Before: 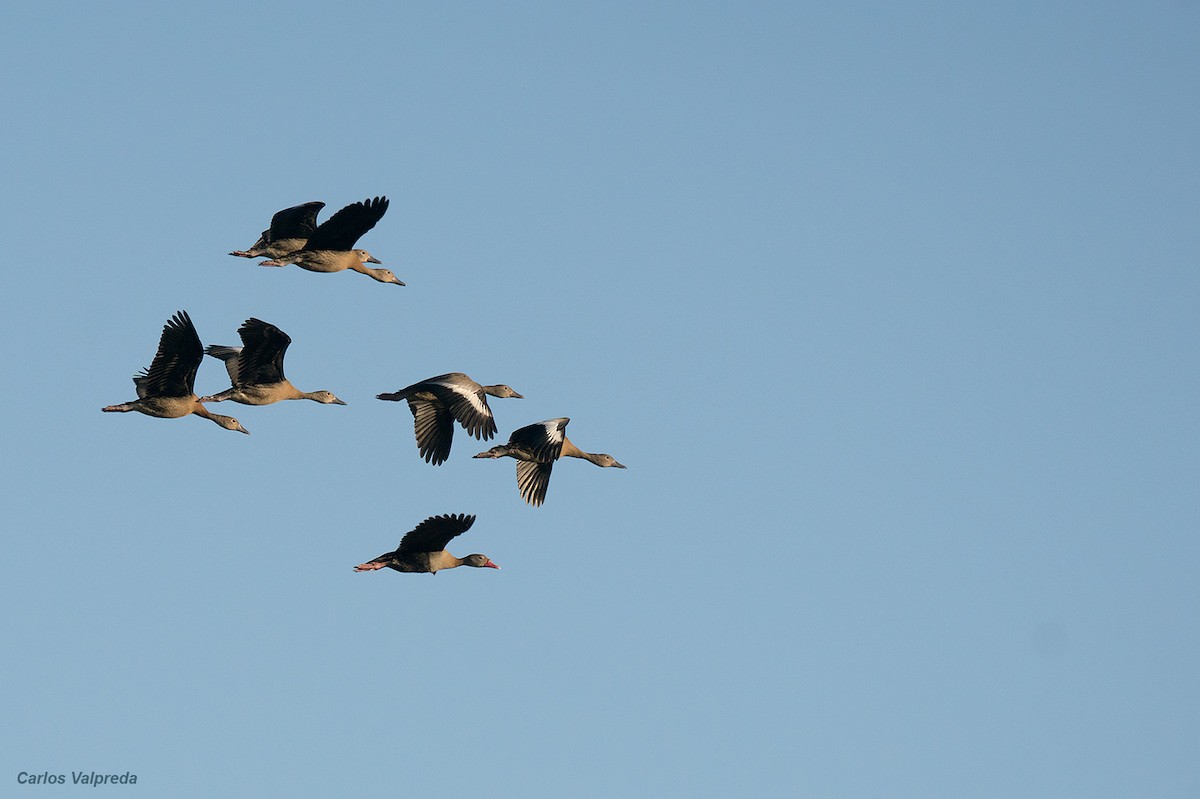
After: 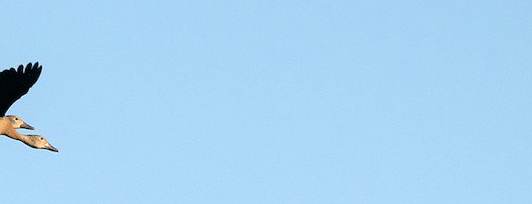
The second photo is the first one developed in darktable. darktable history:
crop: left 28.959%, top 16.819%, right 26.668%, bottom 57.587%
tone equalizer: -8 EV -0.764 EV, -7 EV -0.676 EV, -6 EV -0.617 EV, -5 EV -0.368 EV, -3 EV 0.392 EV, -2 EV 0.6 EV, -1 EV 0.674 EV, +0 EV 0.773 EV
